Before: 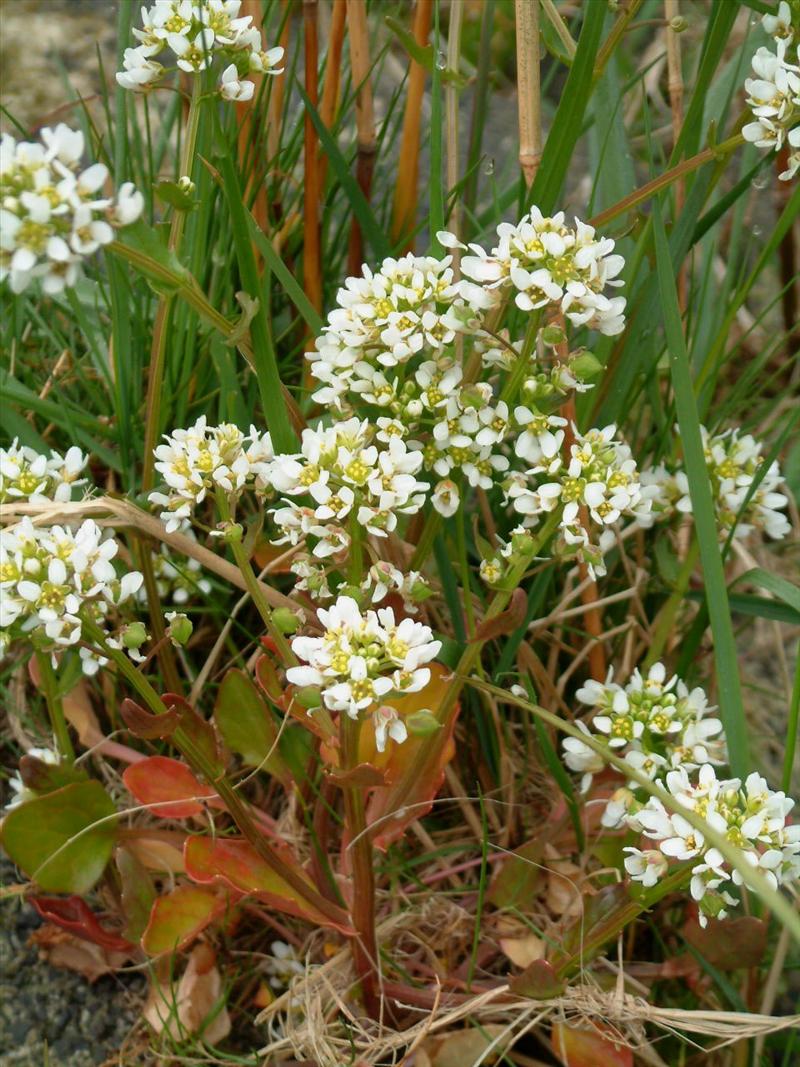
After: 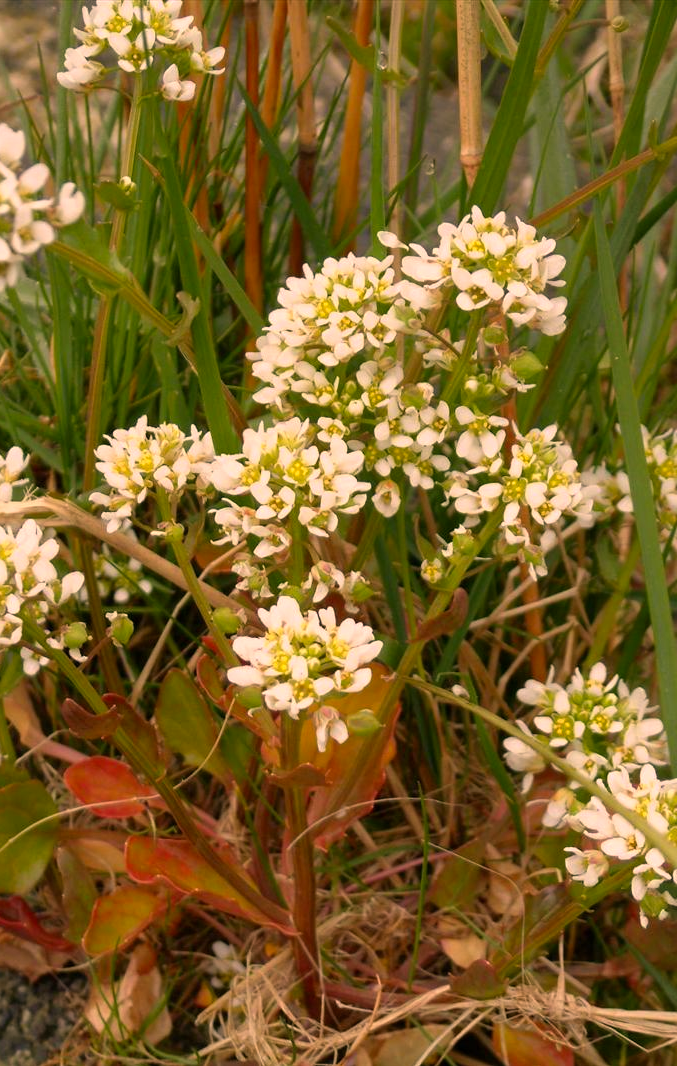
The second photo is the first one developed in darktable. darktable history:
crop: left 7.474%, right 7.788%
color correction: highlights a* 20.55, highlights b* 19.74
